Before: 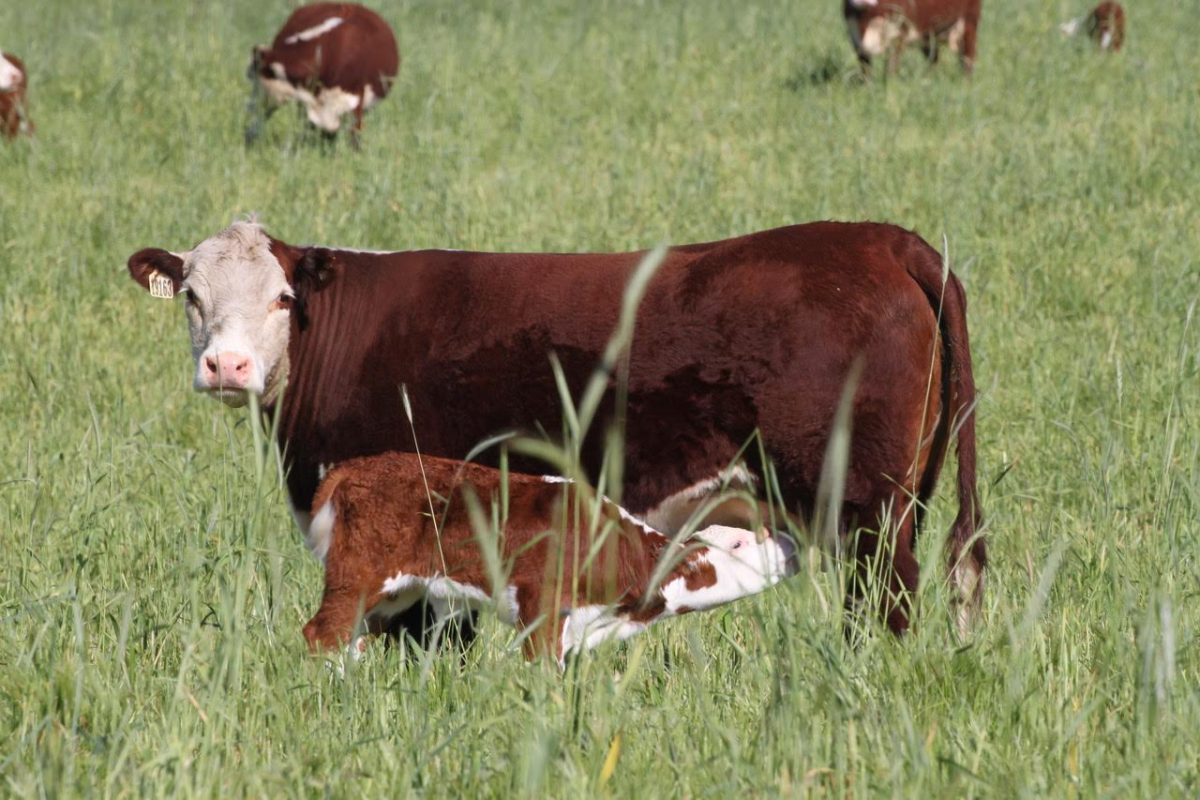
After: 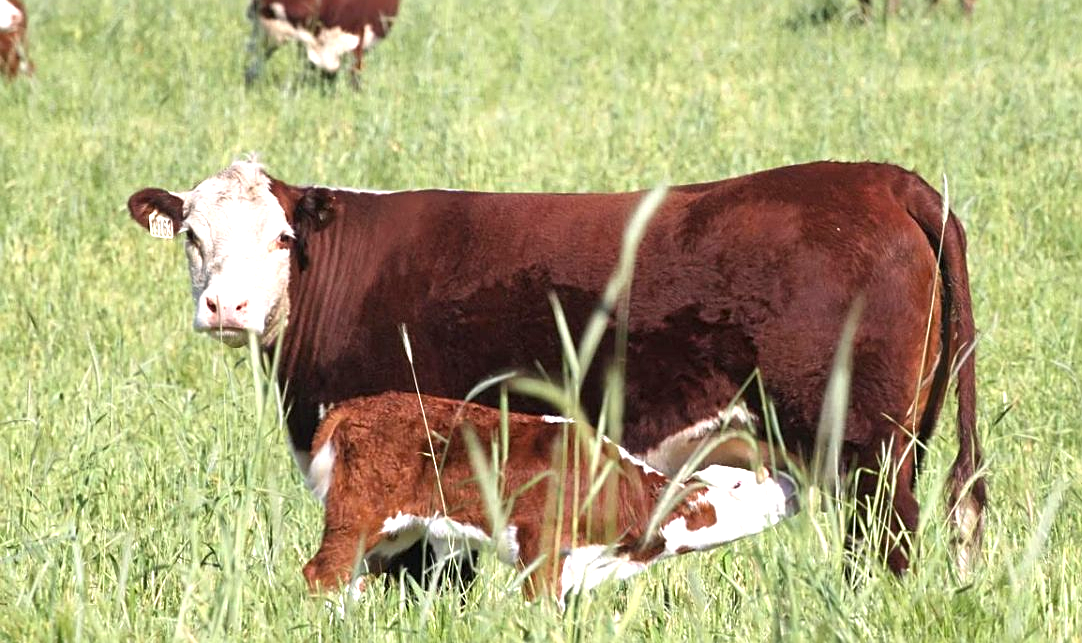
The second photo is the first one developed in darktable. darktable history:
sharpen: on, module defaults
crop: top 7.523%, right 9.782%, bottom 12.096%
exposure: exposure 0.939 EV, compensate exposure bias true, compensate highlight preservation false
